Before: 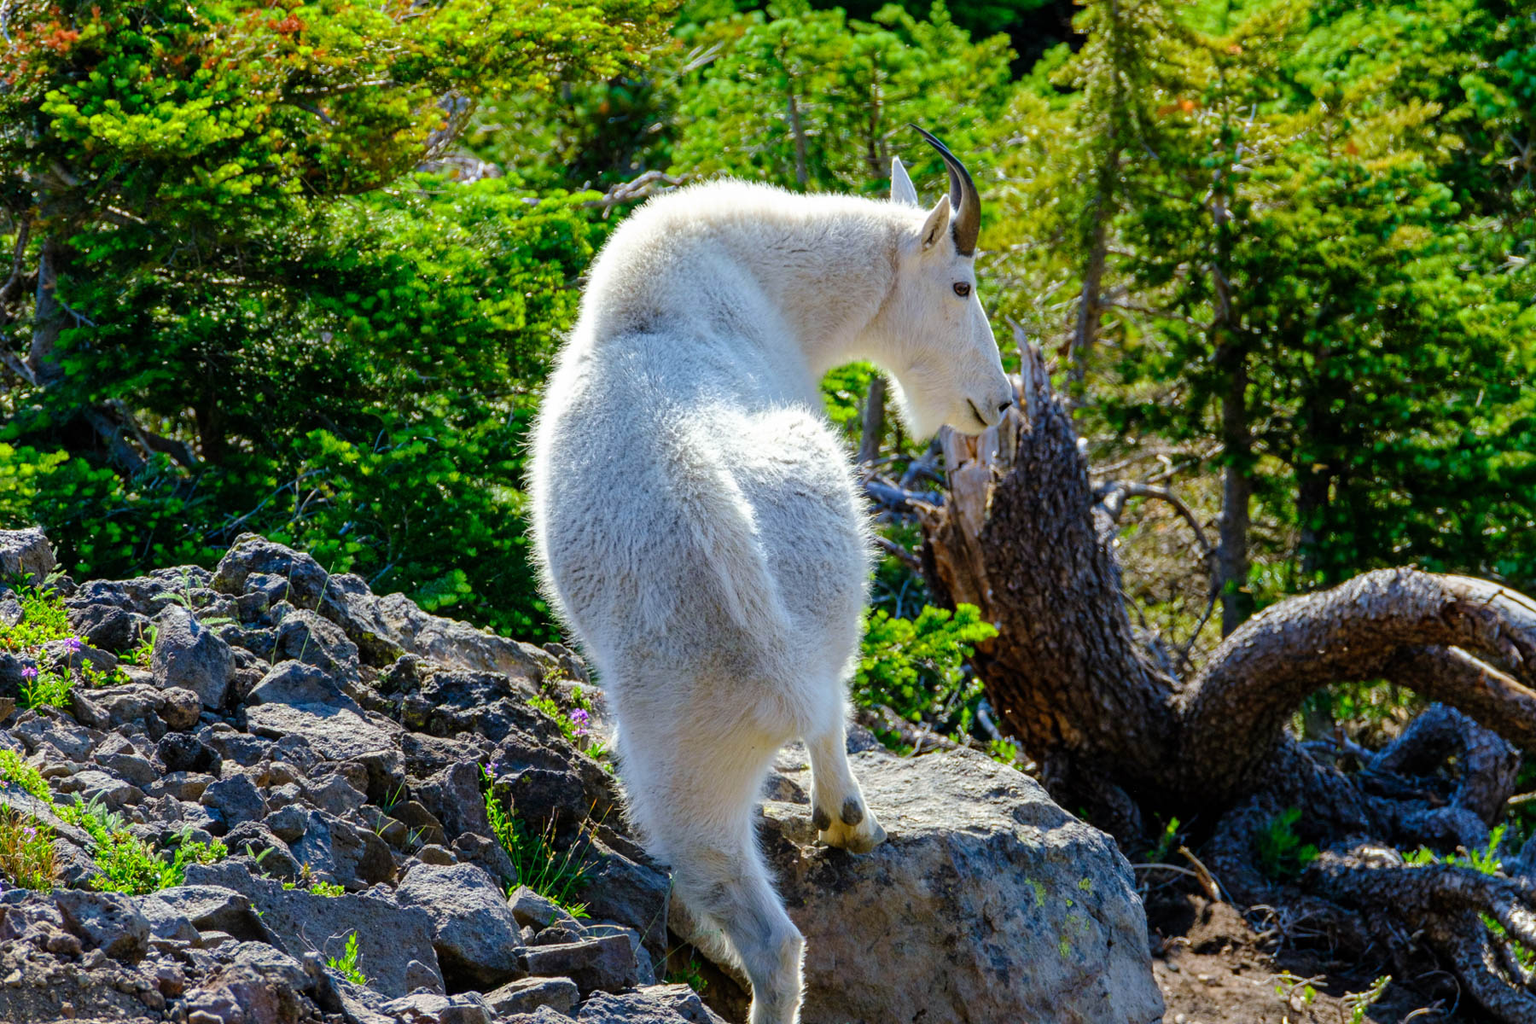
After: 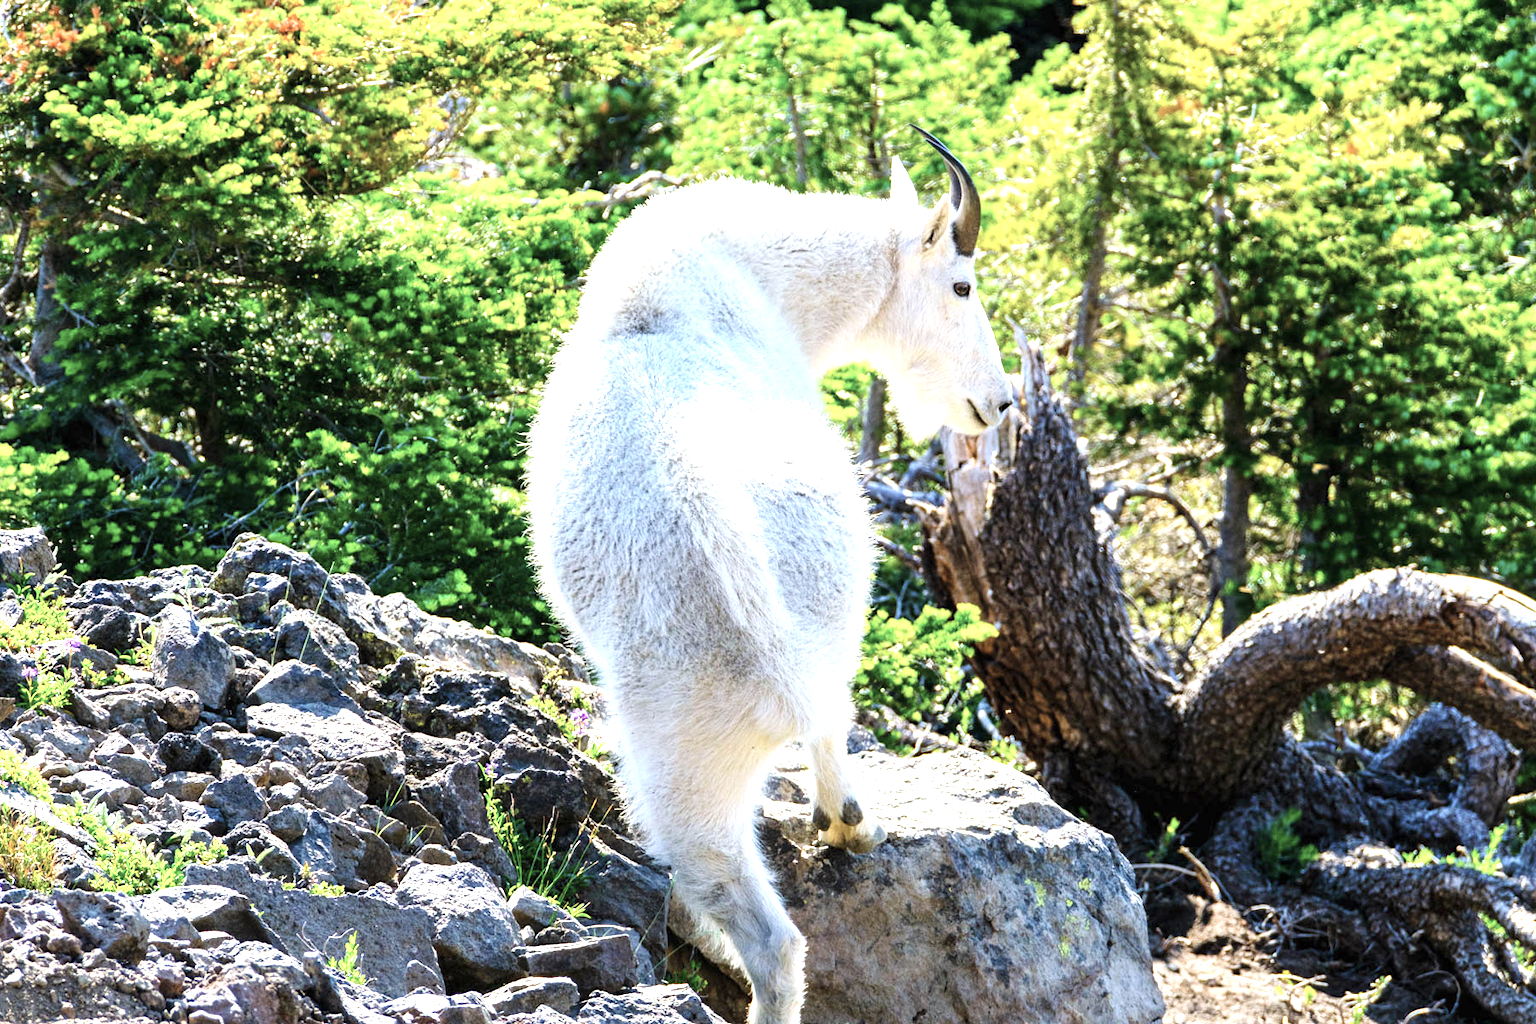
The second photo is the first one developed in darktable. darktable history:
contrast brightness saturation: contrast 0.099, saturation -0.353
exposure: black level correction 0, exposure 1.589 EV, compensate highlight preservation false
